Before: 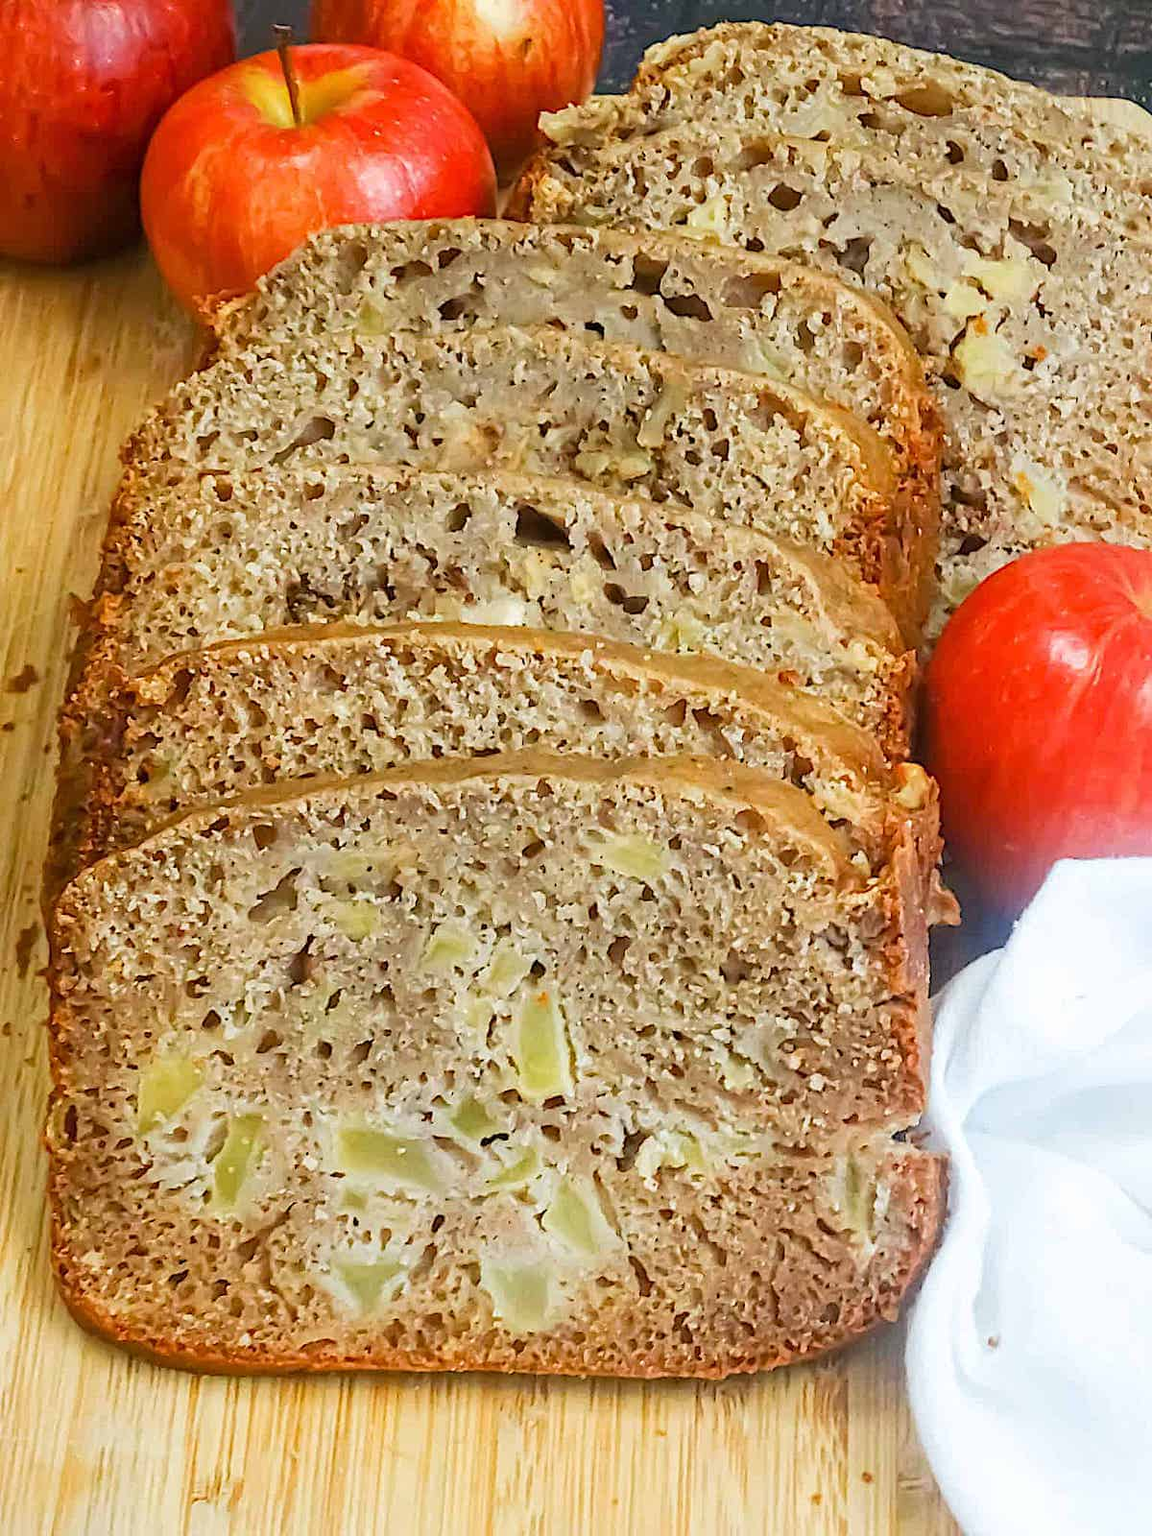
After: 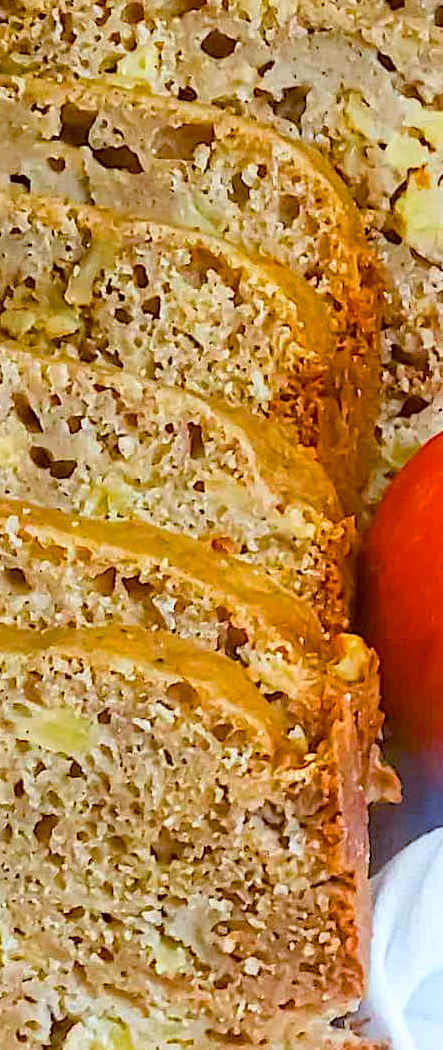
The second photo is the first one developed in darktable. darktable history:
color balance rgb: perceptual saturation grading › global saturation 25%, global vibrance 20%
color balance: lift [1, 1.015, 1.004, 0.985], gamma [1, 0.958, 0.971, 1.042], gain [1, 0.956, 0.977, 1.044]
crop and rotate: left 49.936%, top 10.094%, right 13.136%, bottom 24.256%
